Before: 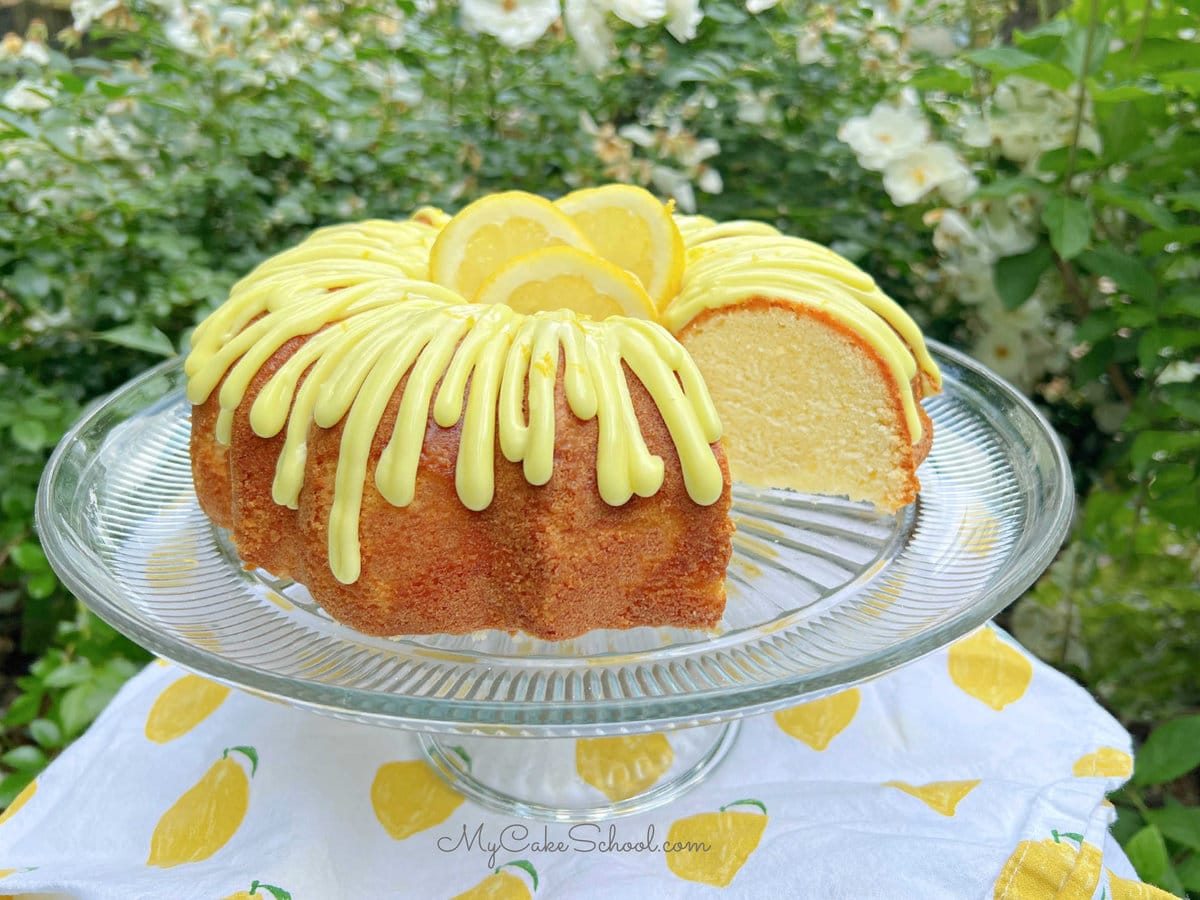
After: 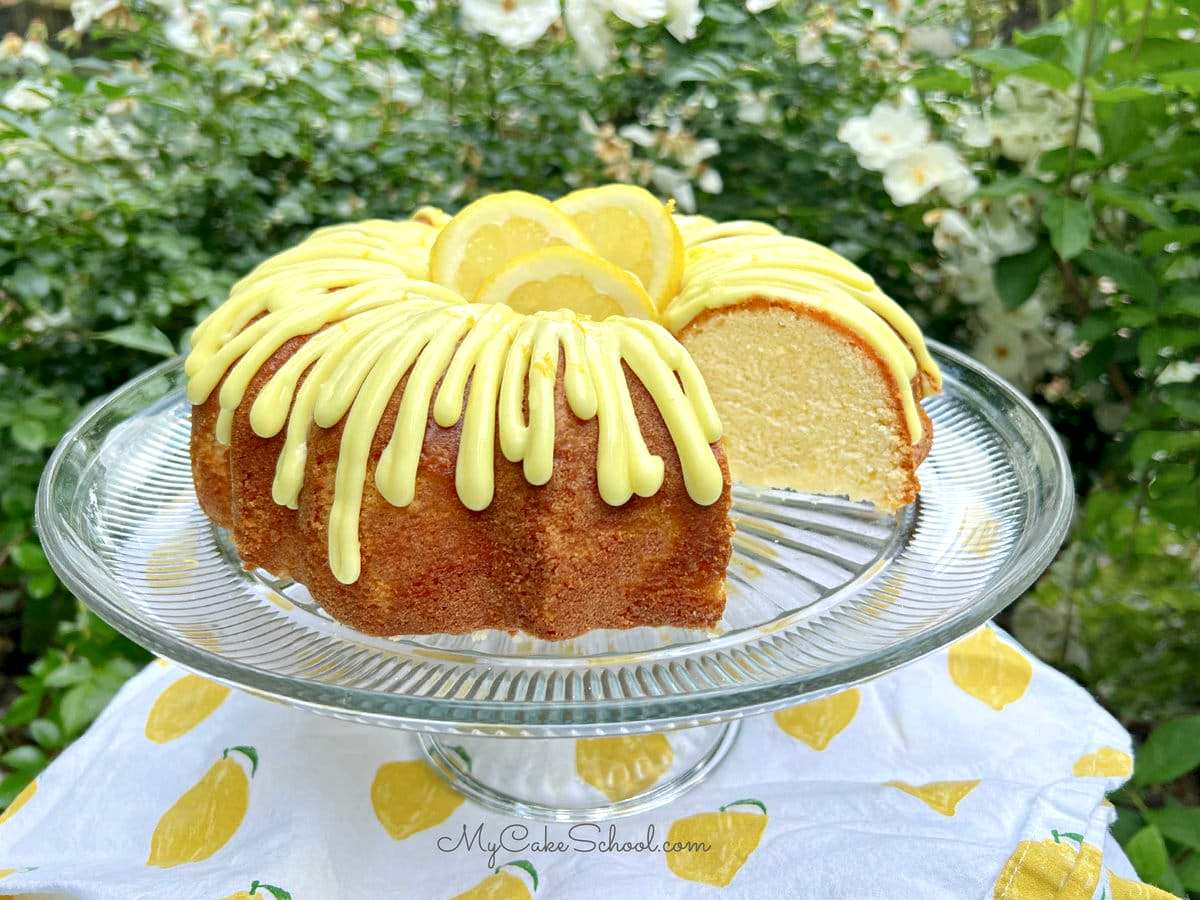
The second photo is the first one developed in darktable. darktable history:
local contrast: mode bilateral grid, contrast 100, coarseness 99, detail 165%, midtone range 0.2
